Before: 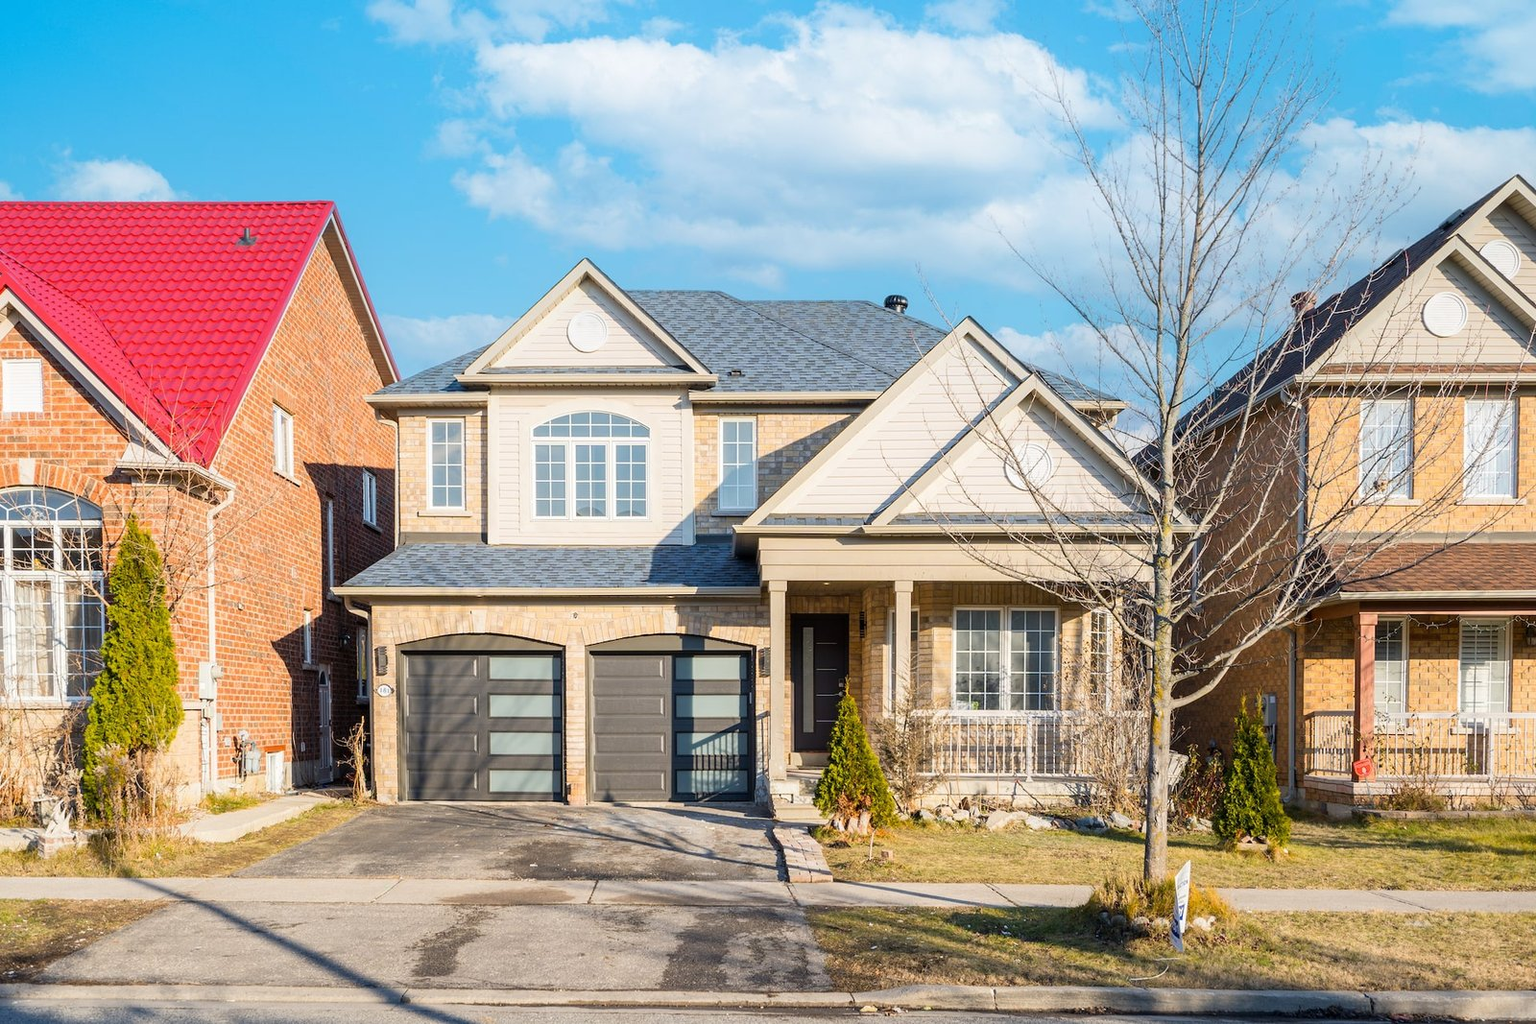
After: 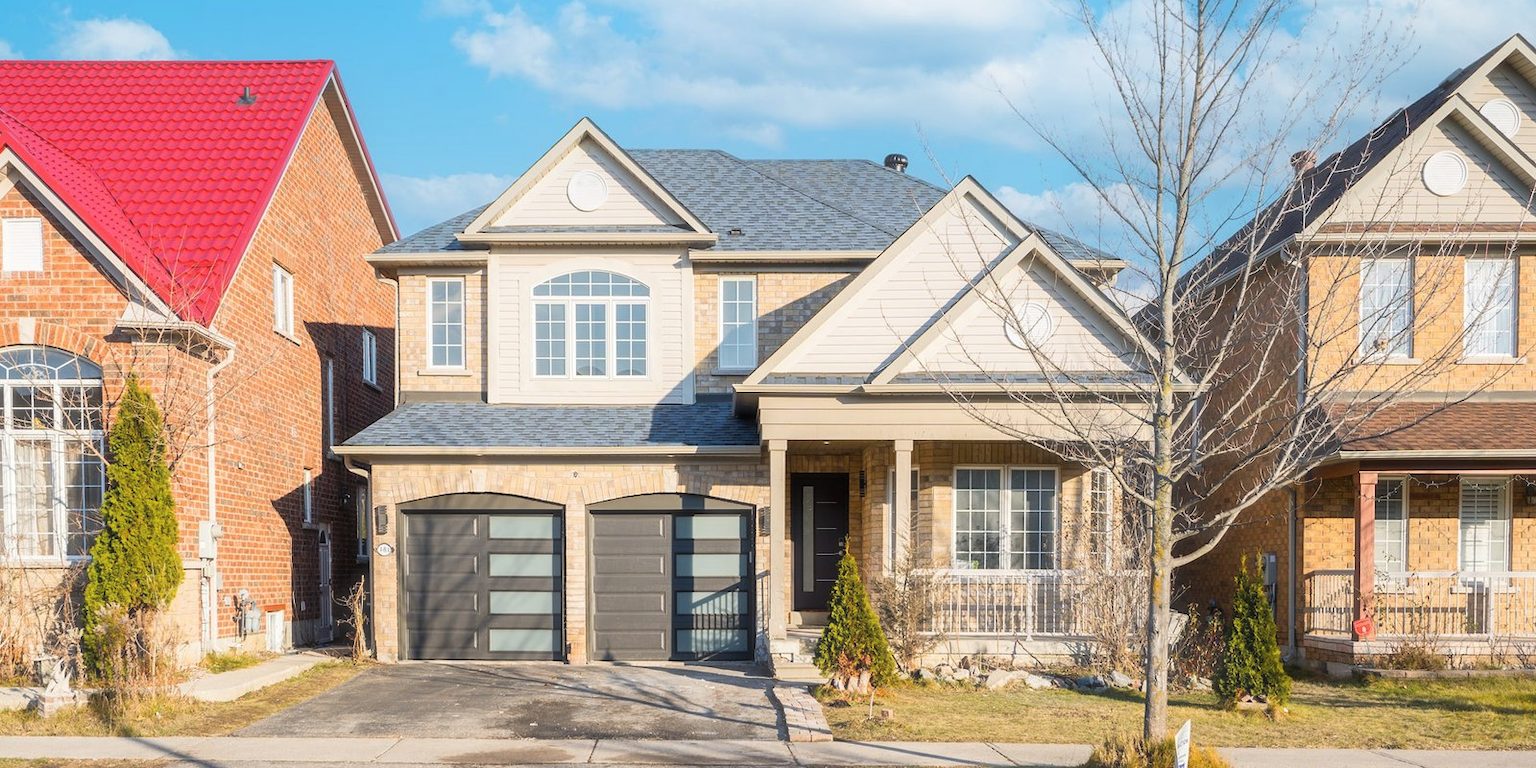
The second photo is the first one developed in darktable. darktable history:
crop: top 13.819%, bottom 11.169%
haze removal: strength -0.1, adaptive false
